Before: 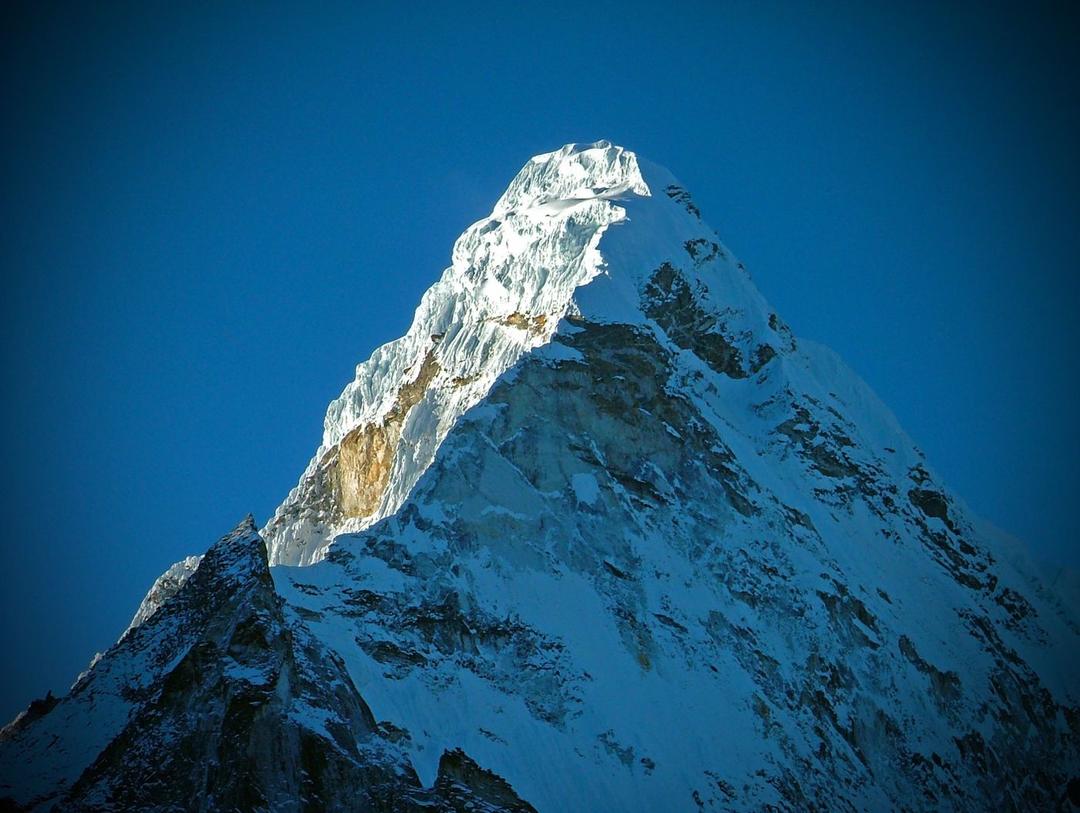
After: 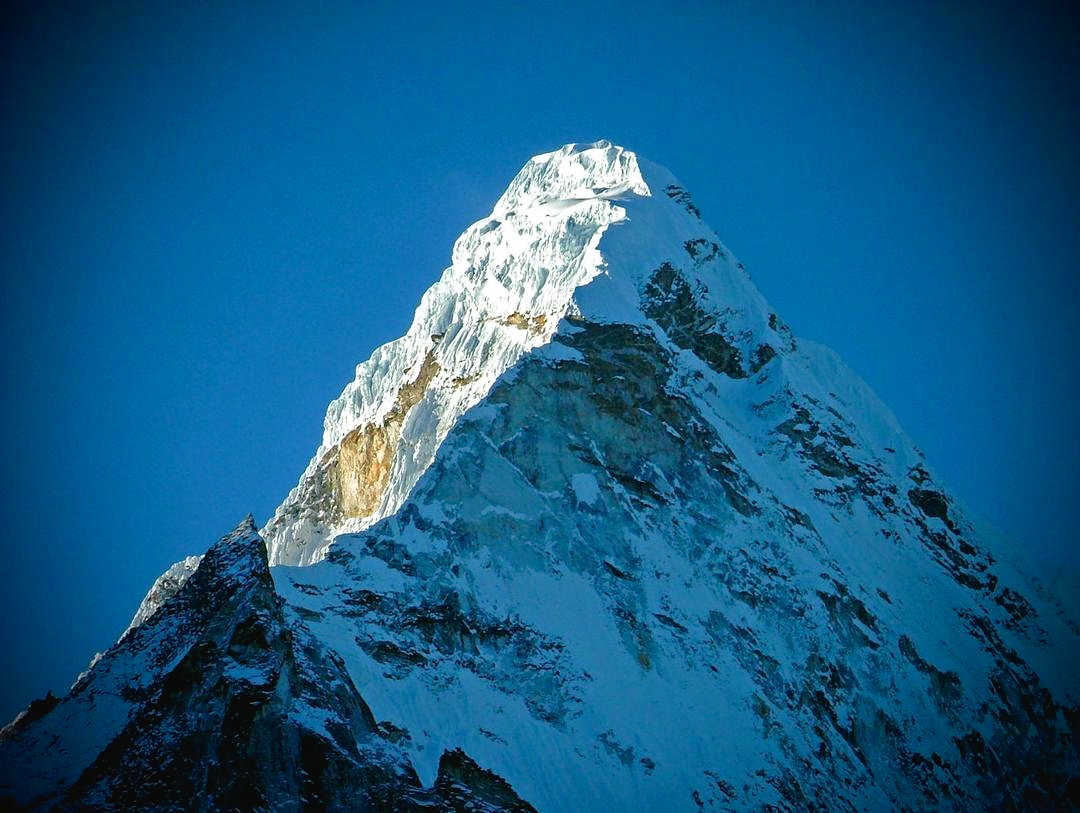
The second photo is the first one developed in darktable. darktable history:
tone curve: curves: ch0 [(0, 0) (0.003, 0.022) (0.011, 0.025) (0.025, 0.025) (0.044, 0.029) (0.069, 0.042) (0.1, 0.068) (0.136, 0.118) (0.177, 0.176) (0.224, 0.233) (0.277, 0.299) (0.335, 0.371) (0.399, 0.448) (0.468, 0.526) (0.543, 0.605) (0.623, 0.684) (0.709, 0.775) (0.801, 0.869) (0.898, 0.957) (1, 1)], preserve colors none
